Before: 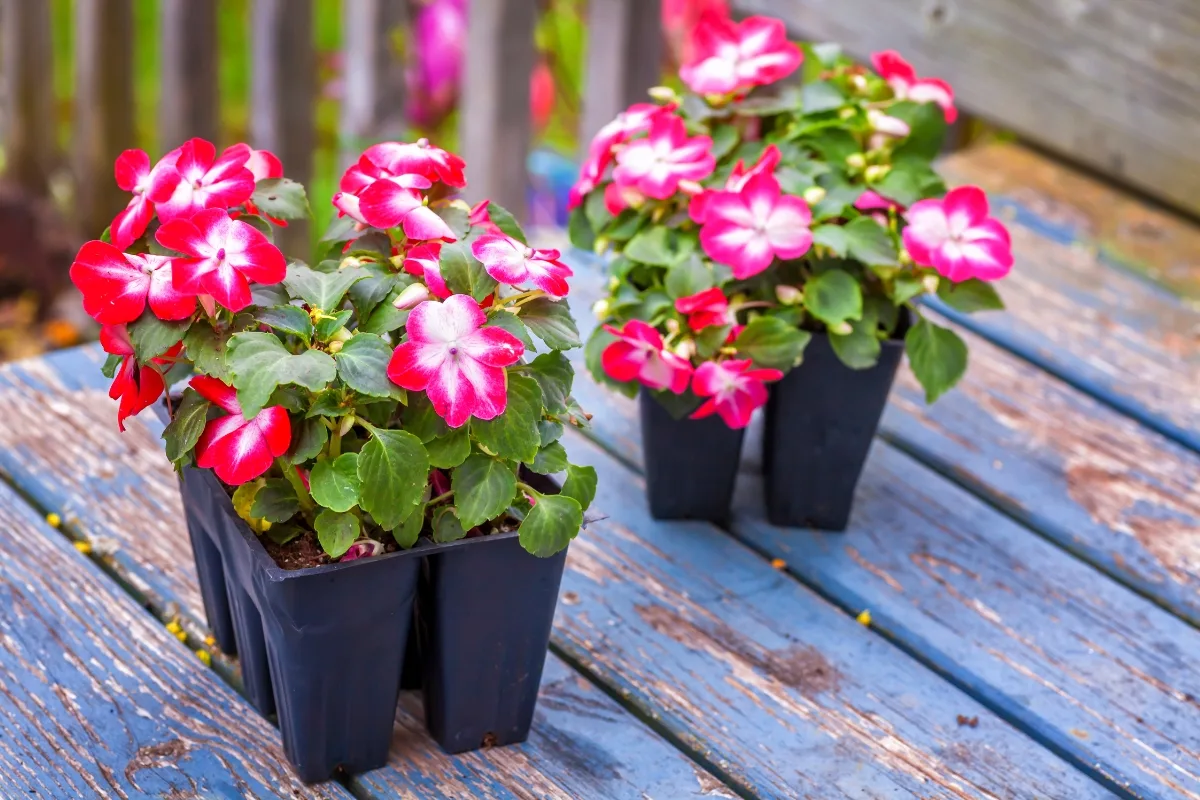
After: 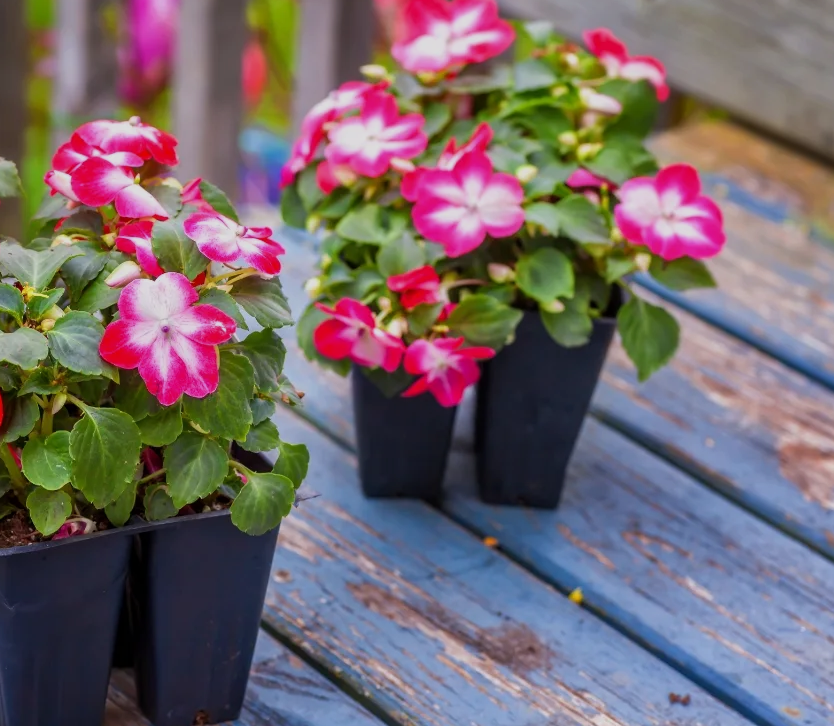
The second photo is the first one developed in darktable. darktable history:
crop and rotate: left 24.034%, top 2.838%, right 6.406%, bottom 6.299%
exposure: exposure -0.462 EV, compensate highlight preservation false
